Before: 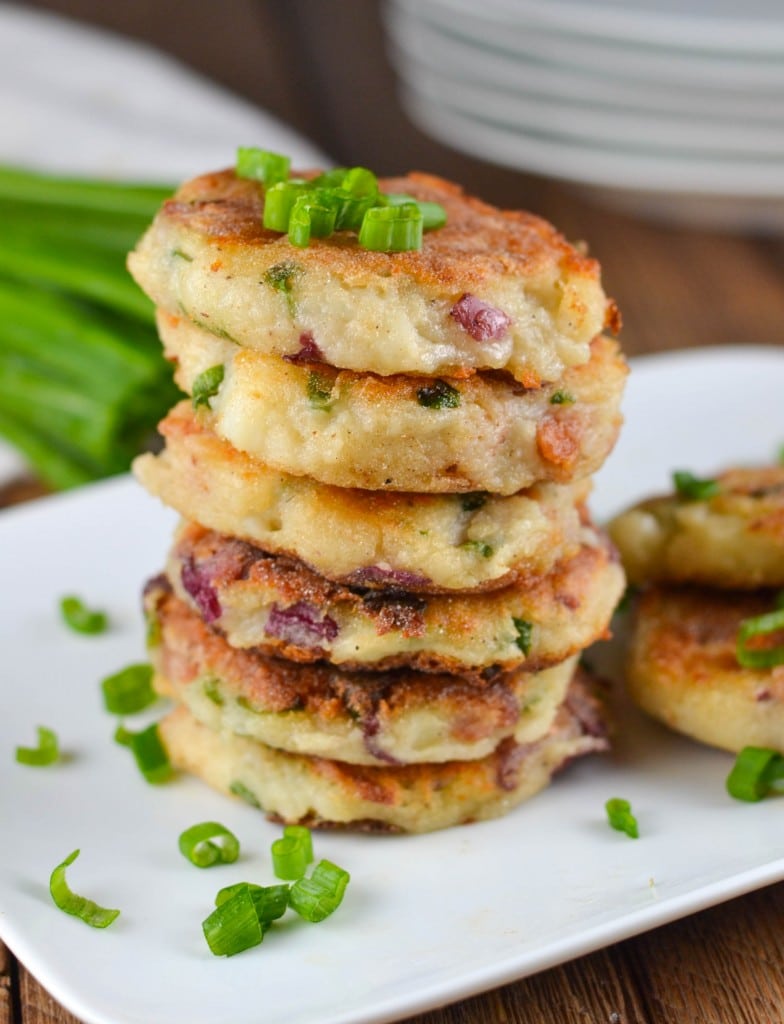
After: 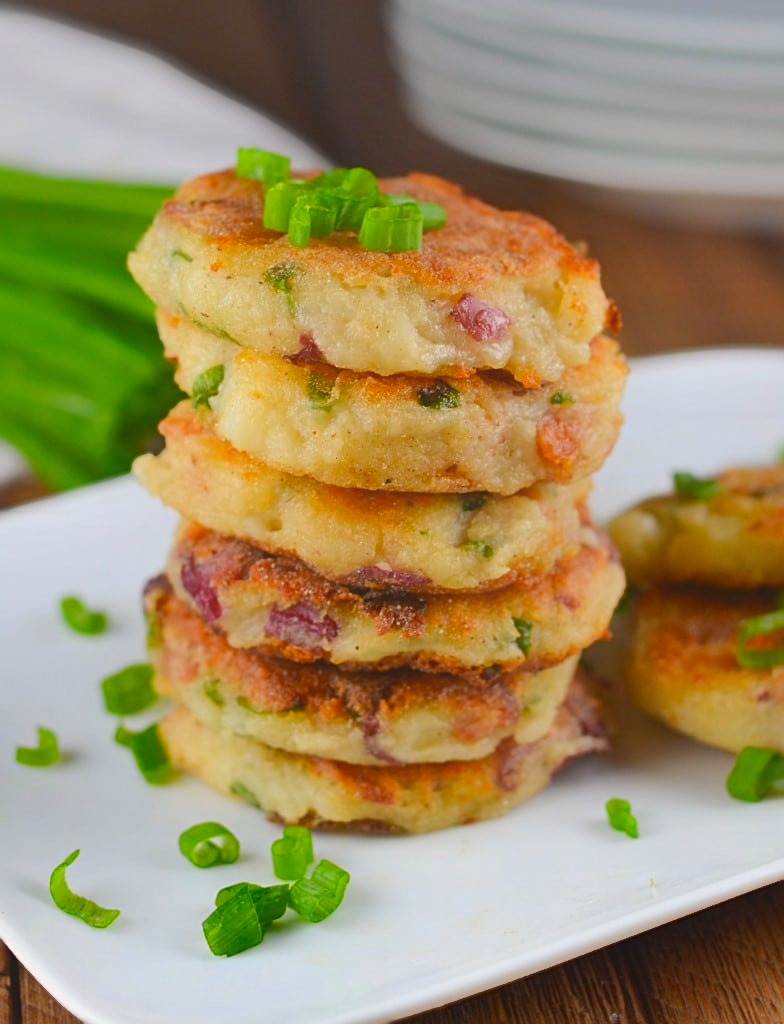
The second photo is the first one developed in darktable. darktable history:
contrast equalizer: octaves 7, y [[0.6 ×6], [0.55 ×6], [0 ×6], [0 ×6], [0 ×6]], mix -0.992
color zones: curves: ch1 [(0, 0.34) (0.143, 0.164) (0.286, 0.152) (0.429, 0.176) (0.571, 0.173) (0.714, 0.188) (0.857, 0.199) (1, 0.34)], mix -136.17%
sharpen: radius 2.191, amount 0.389, threshold 0.065
shadows and highlights: soften with gaussian
